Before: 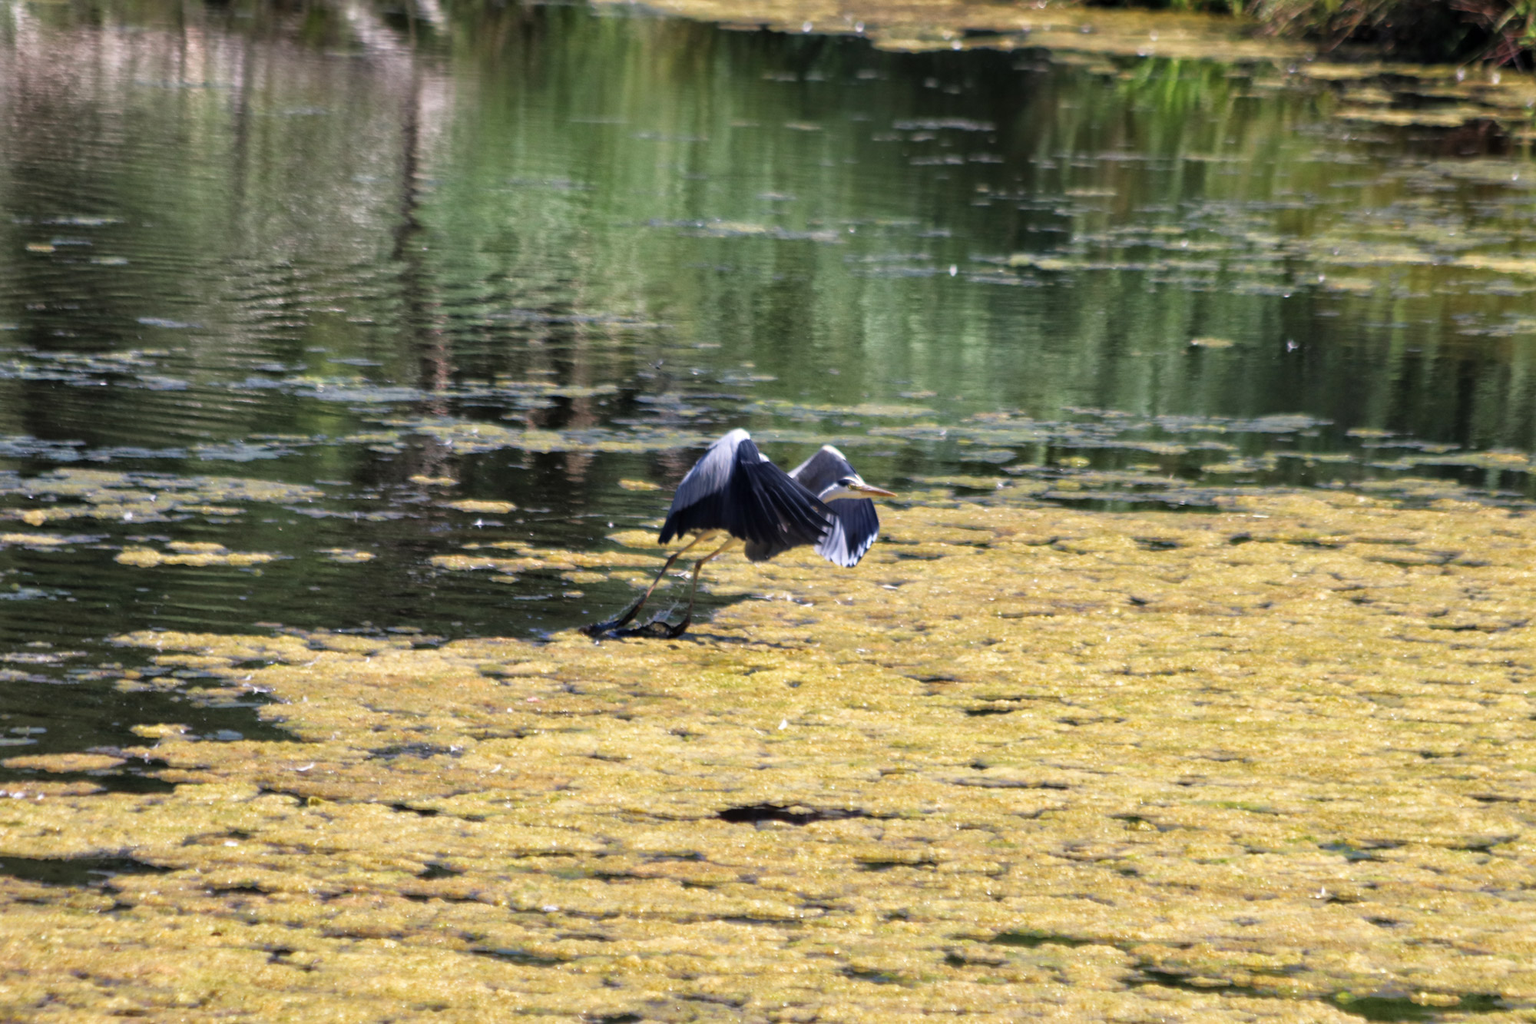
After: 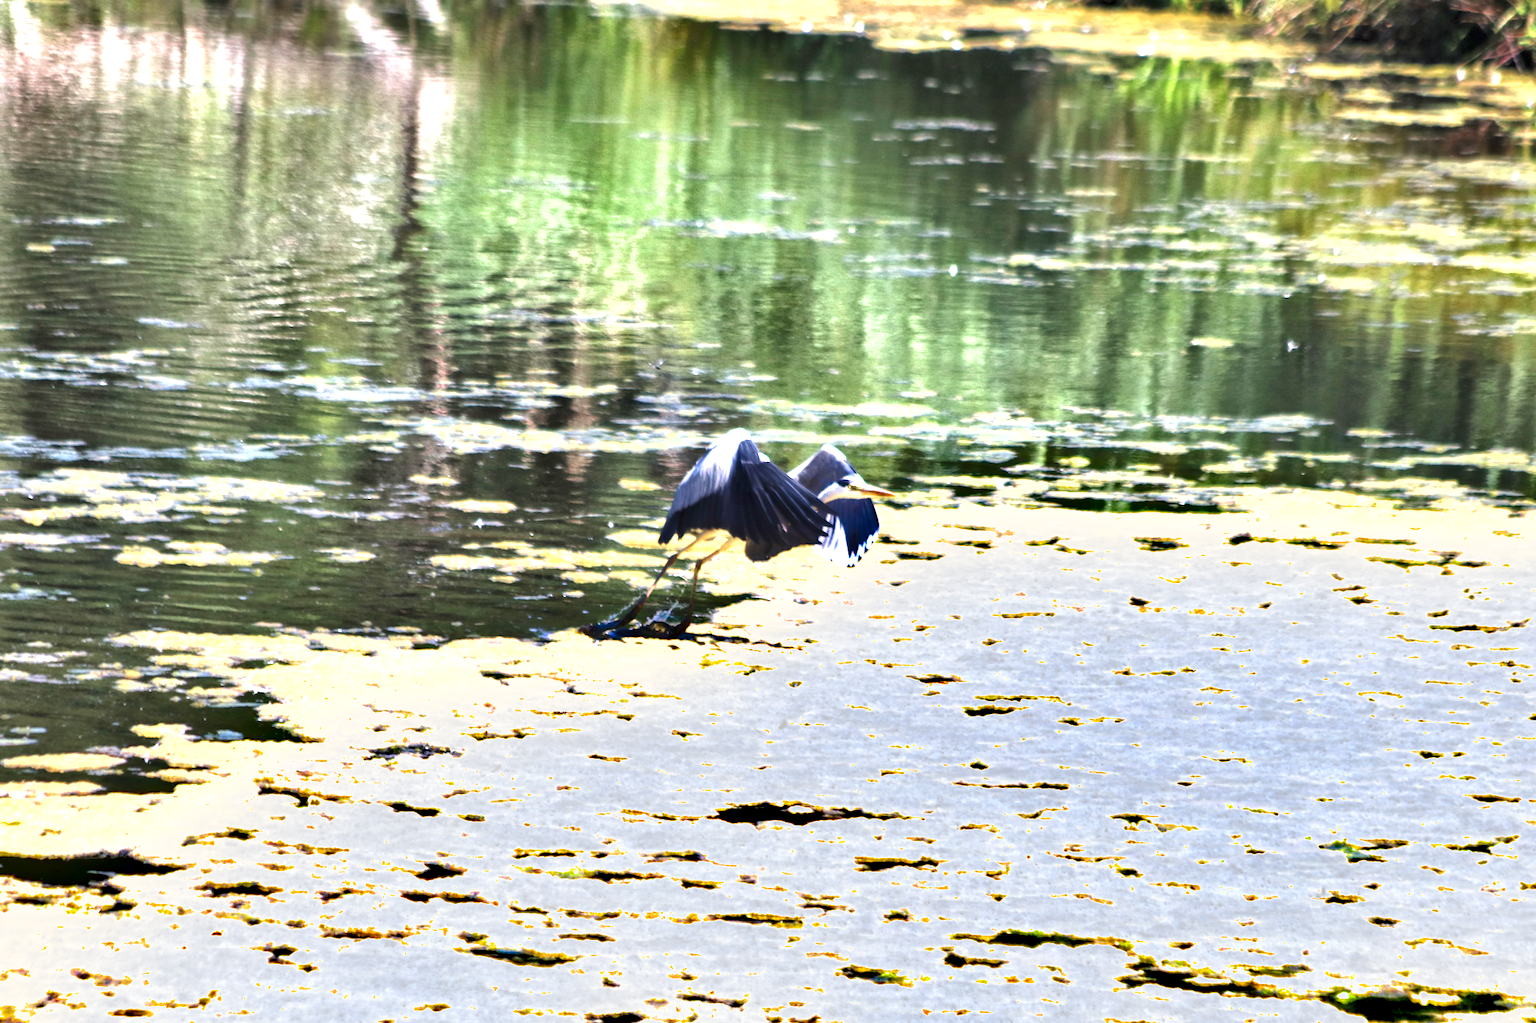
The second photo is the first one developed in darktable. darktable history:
shadows and highlights: highlights color adjustment 79.11%, low approximation 0.01, soften with gaussian
exposure: black level correction 0, exposure 1.751 EV, compensate exposure bias true, compensate highlight preservation false
